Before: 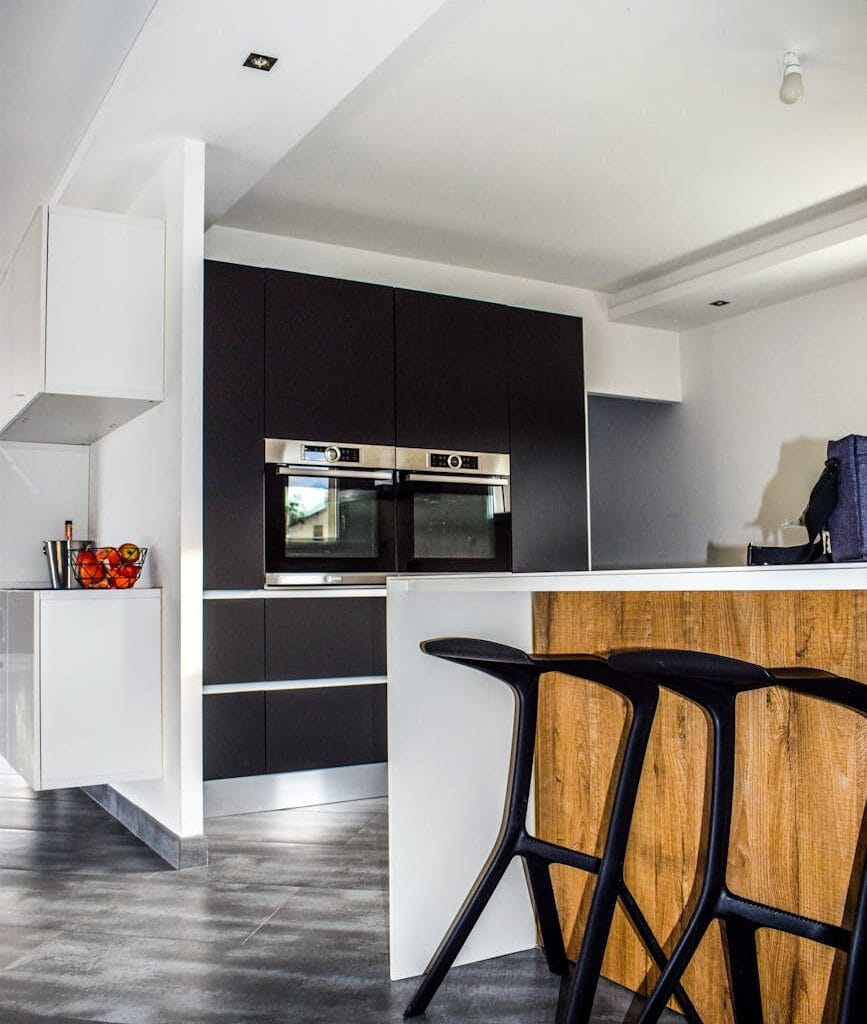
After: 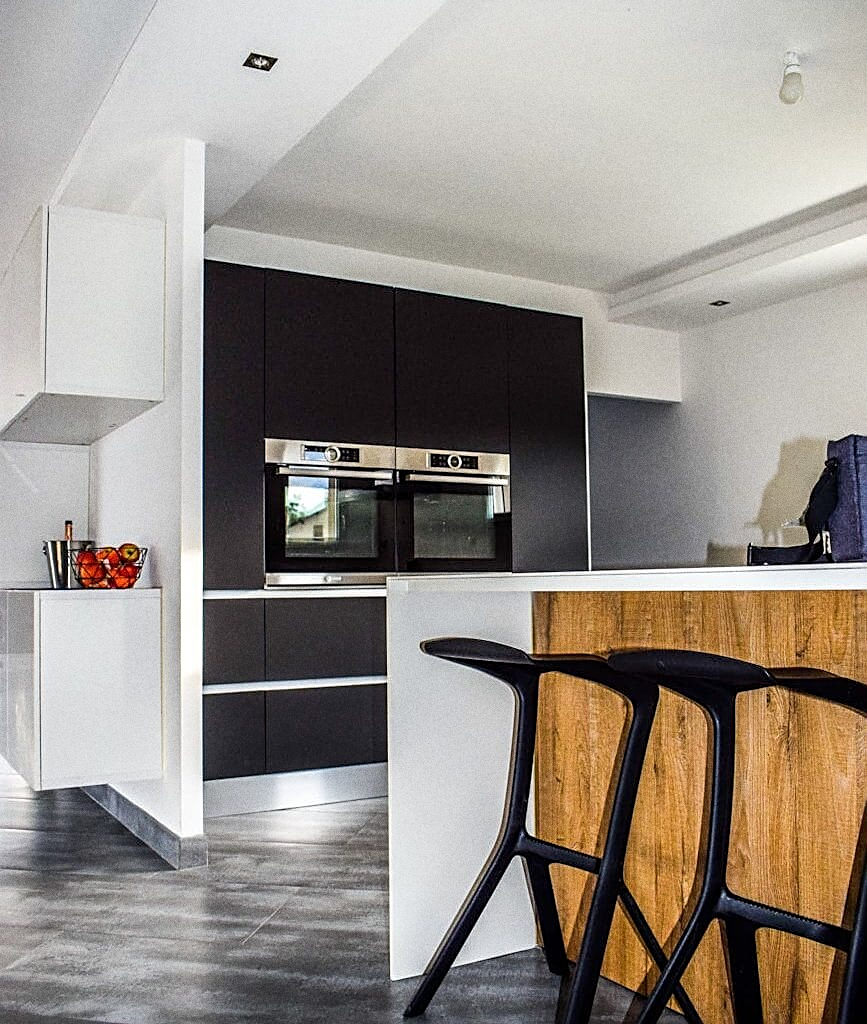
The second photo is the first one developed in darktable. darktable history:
grain: coarseness 9.61 ISO, strength 35.62%
sharpen: on, module defaults
